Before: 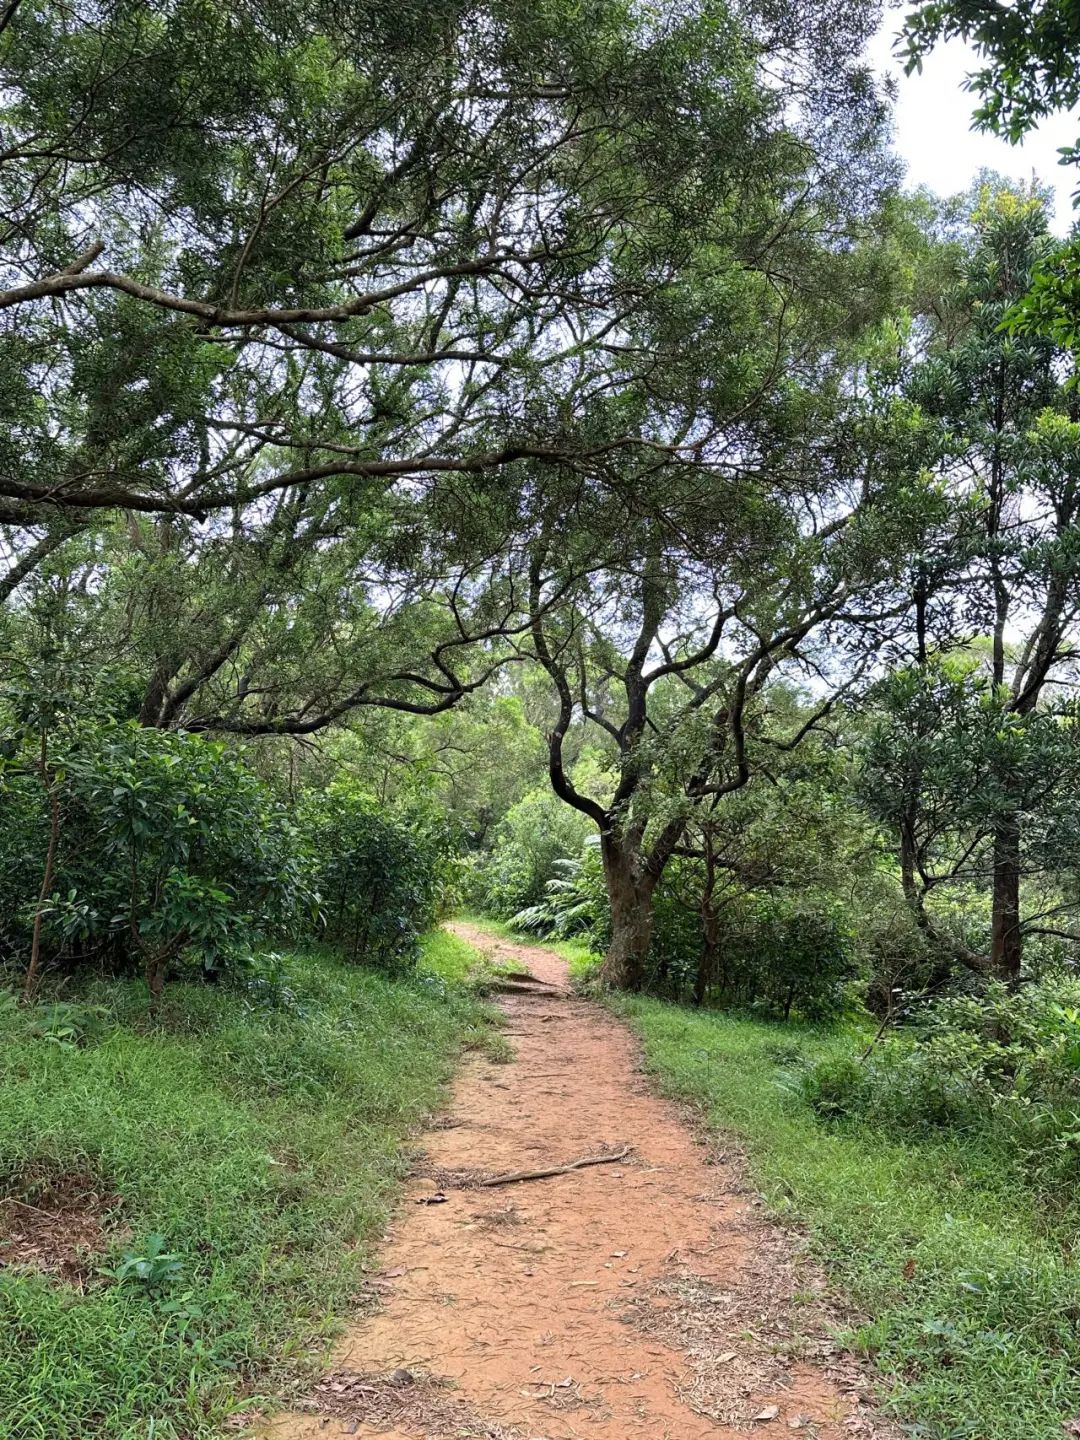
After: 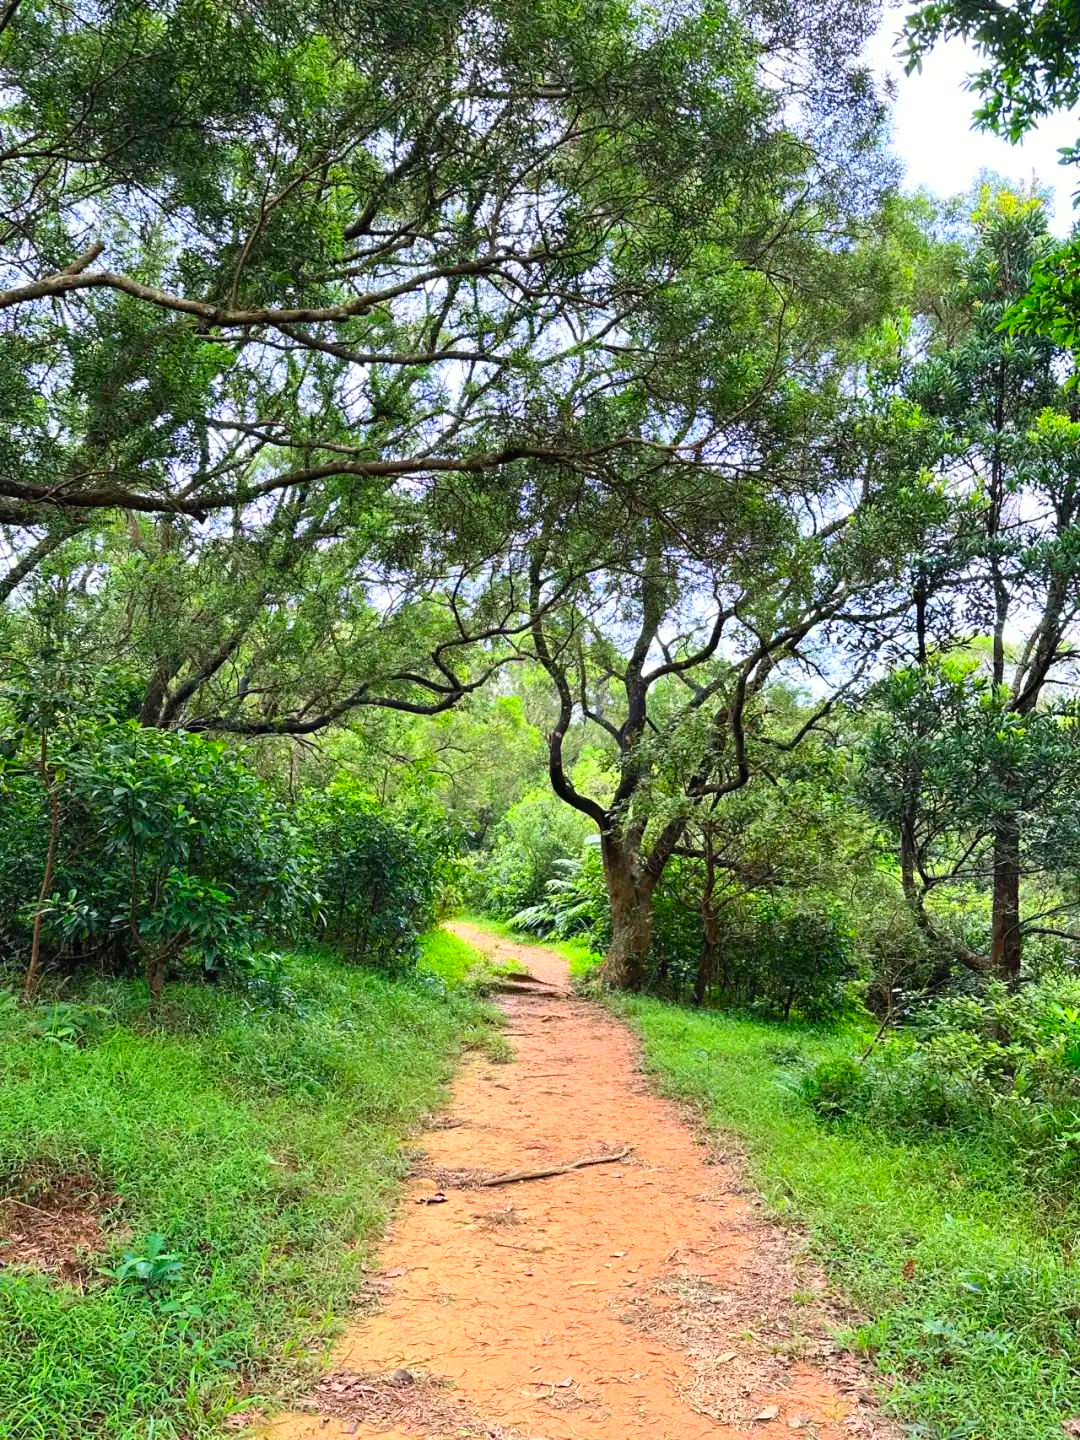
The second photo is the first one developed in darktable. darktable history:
contrast brightness saturation: contrast 0.201, brightness 0.198, saturation 0.792
